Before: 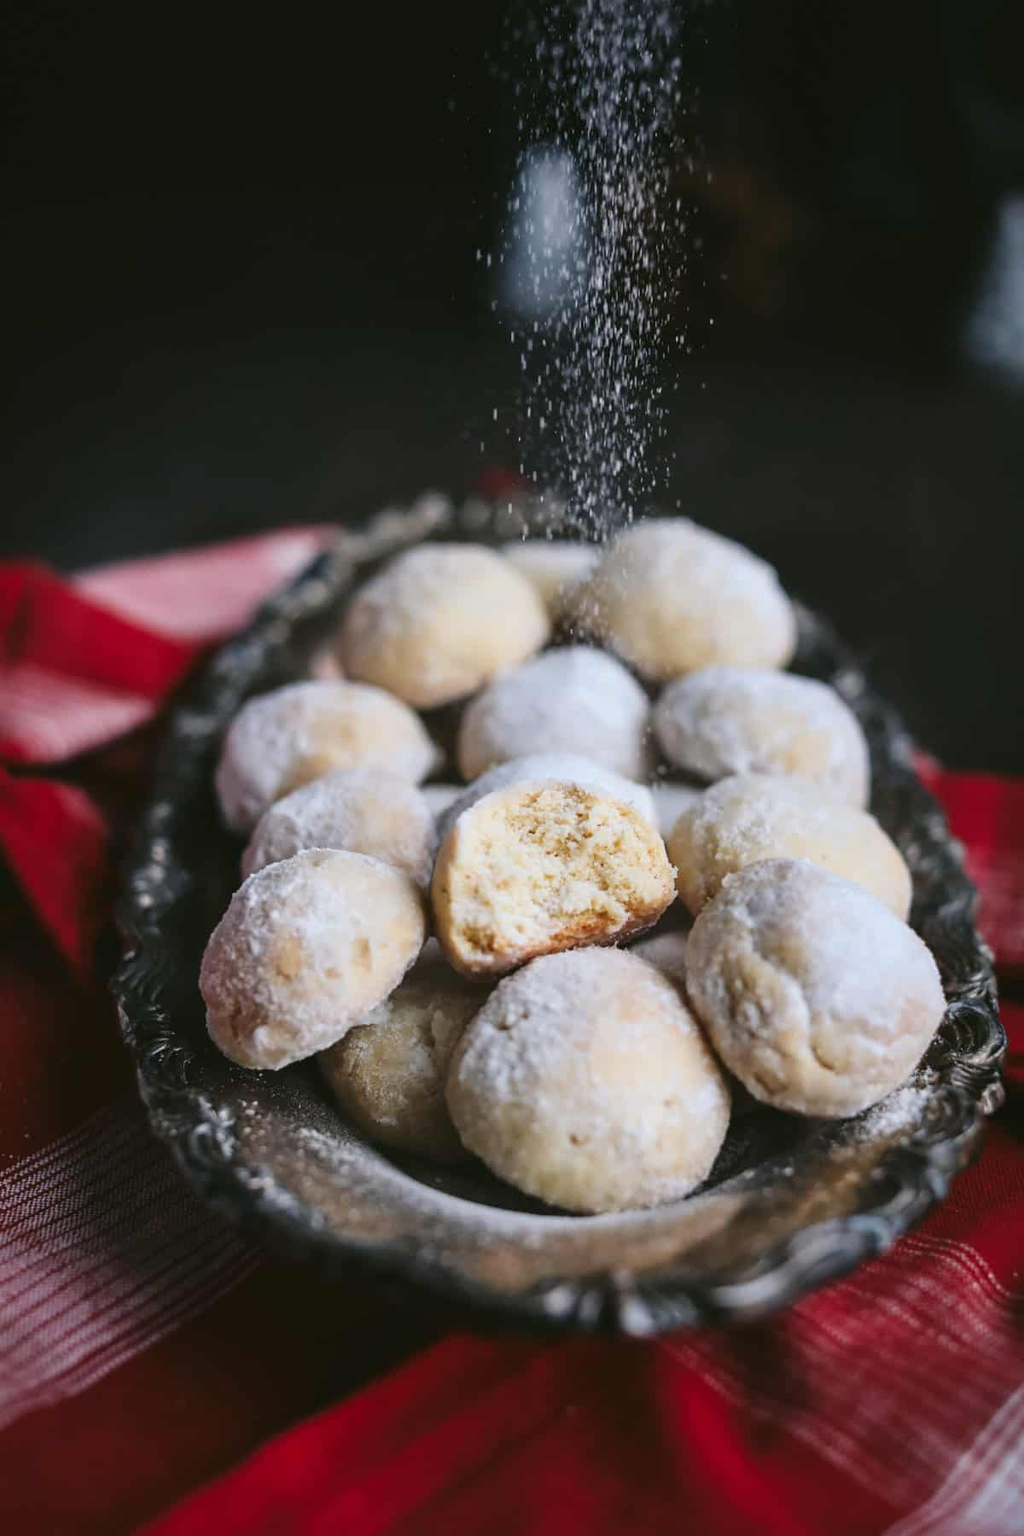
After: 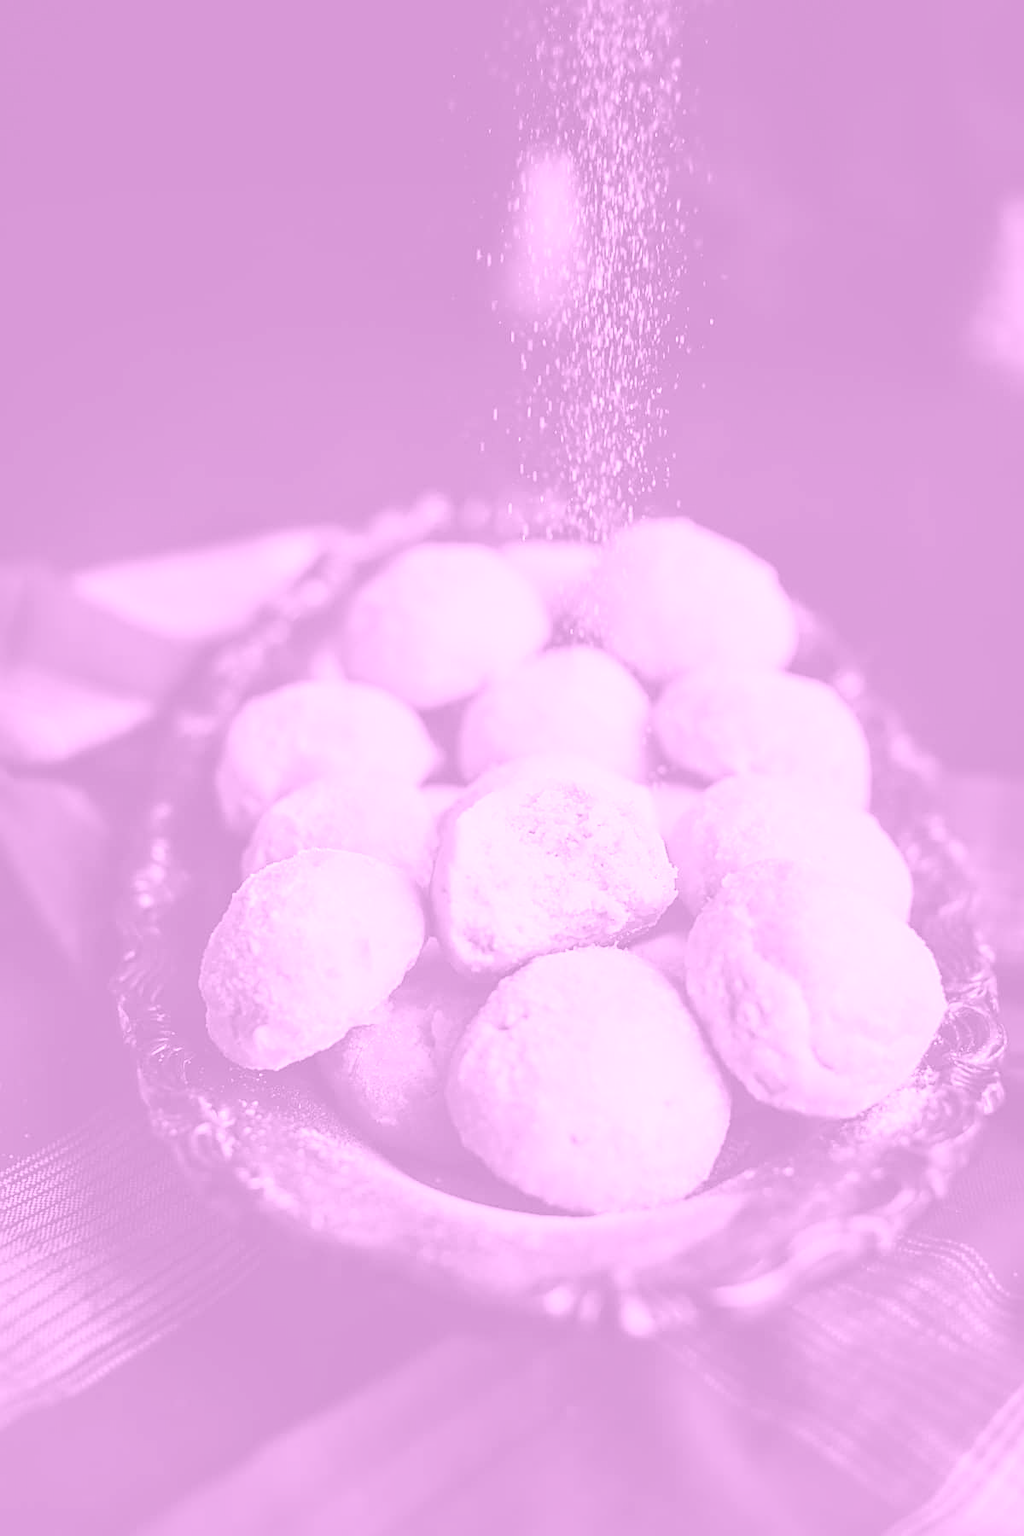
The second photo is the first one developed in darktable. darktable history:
sharpen: on, module defaults
exposure: black level correction 0, exposure 0.5 EV, compensate exposure bias true, compensate highlight preservation false
colorize: hue 331.2°, saturation 75%, source mix 30.28%, lightness 70.52%, version 1
